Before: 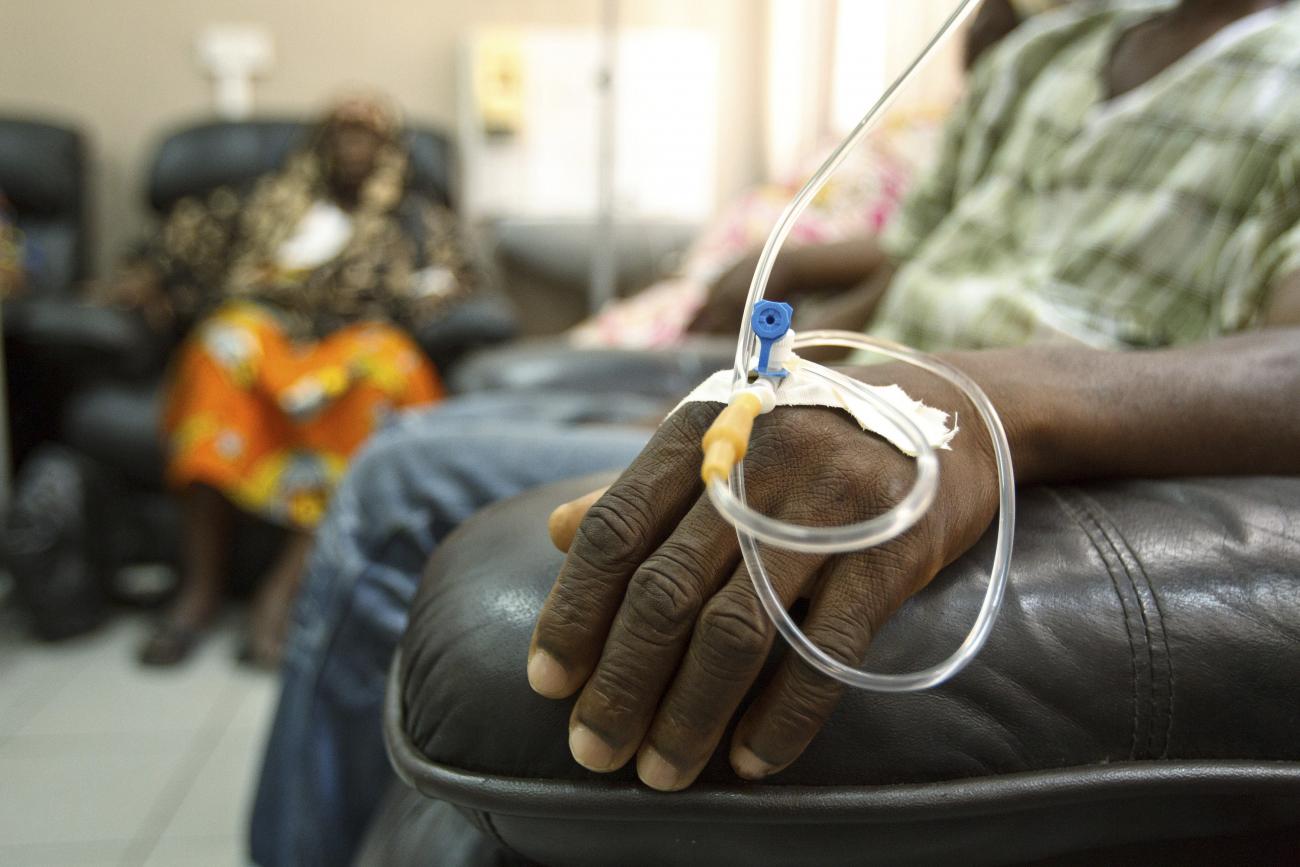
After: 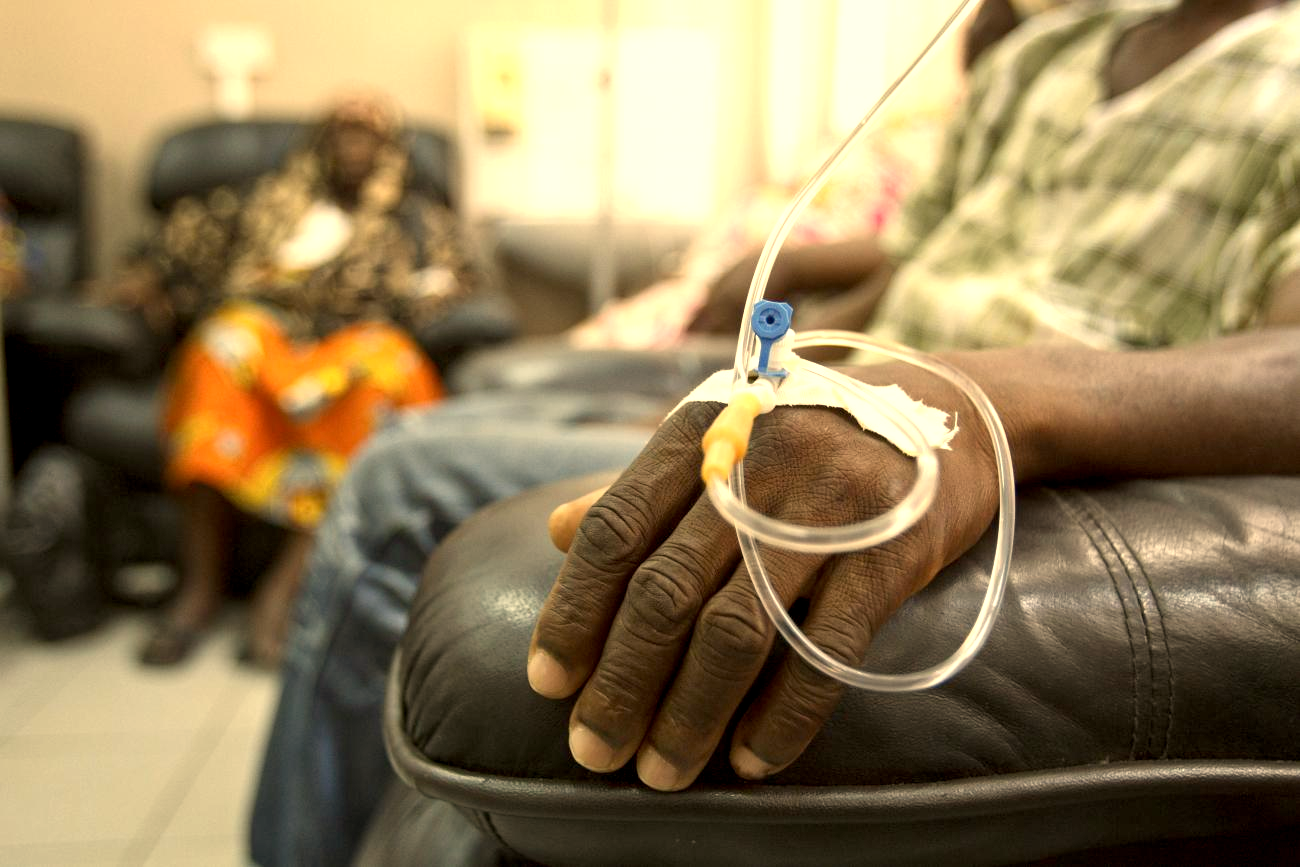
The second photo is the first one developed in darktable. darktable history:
white balance: red 1.138, green 0.996, blue 0.812
exposure: black level correction 0.005, exposure 0.417 EV, compensate highlight preservation false
